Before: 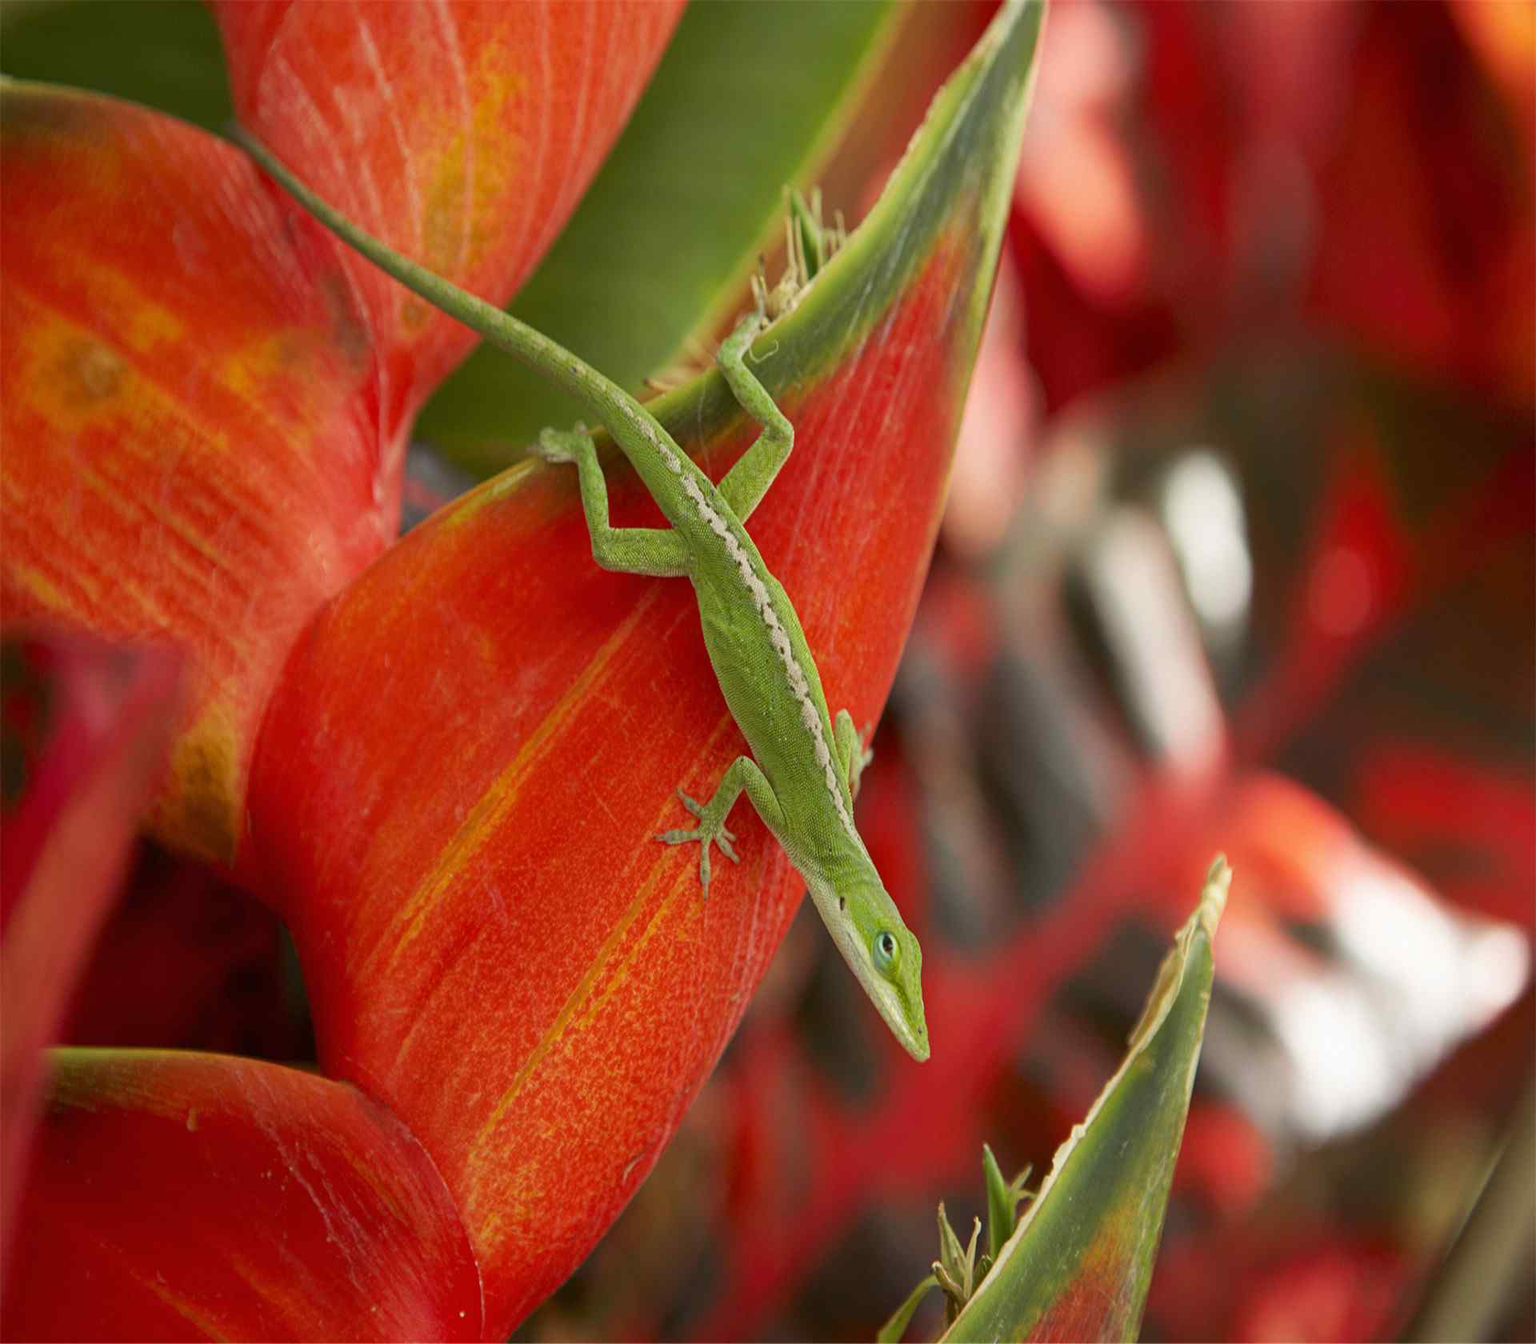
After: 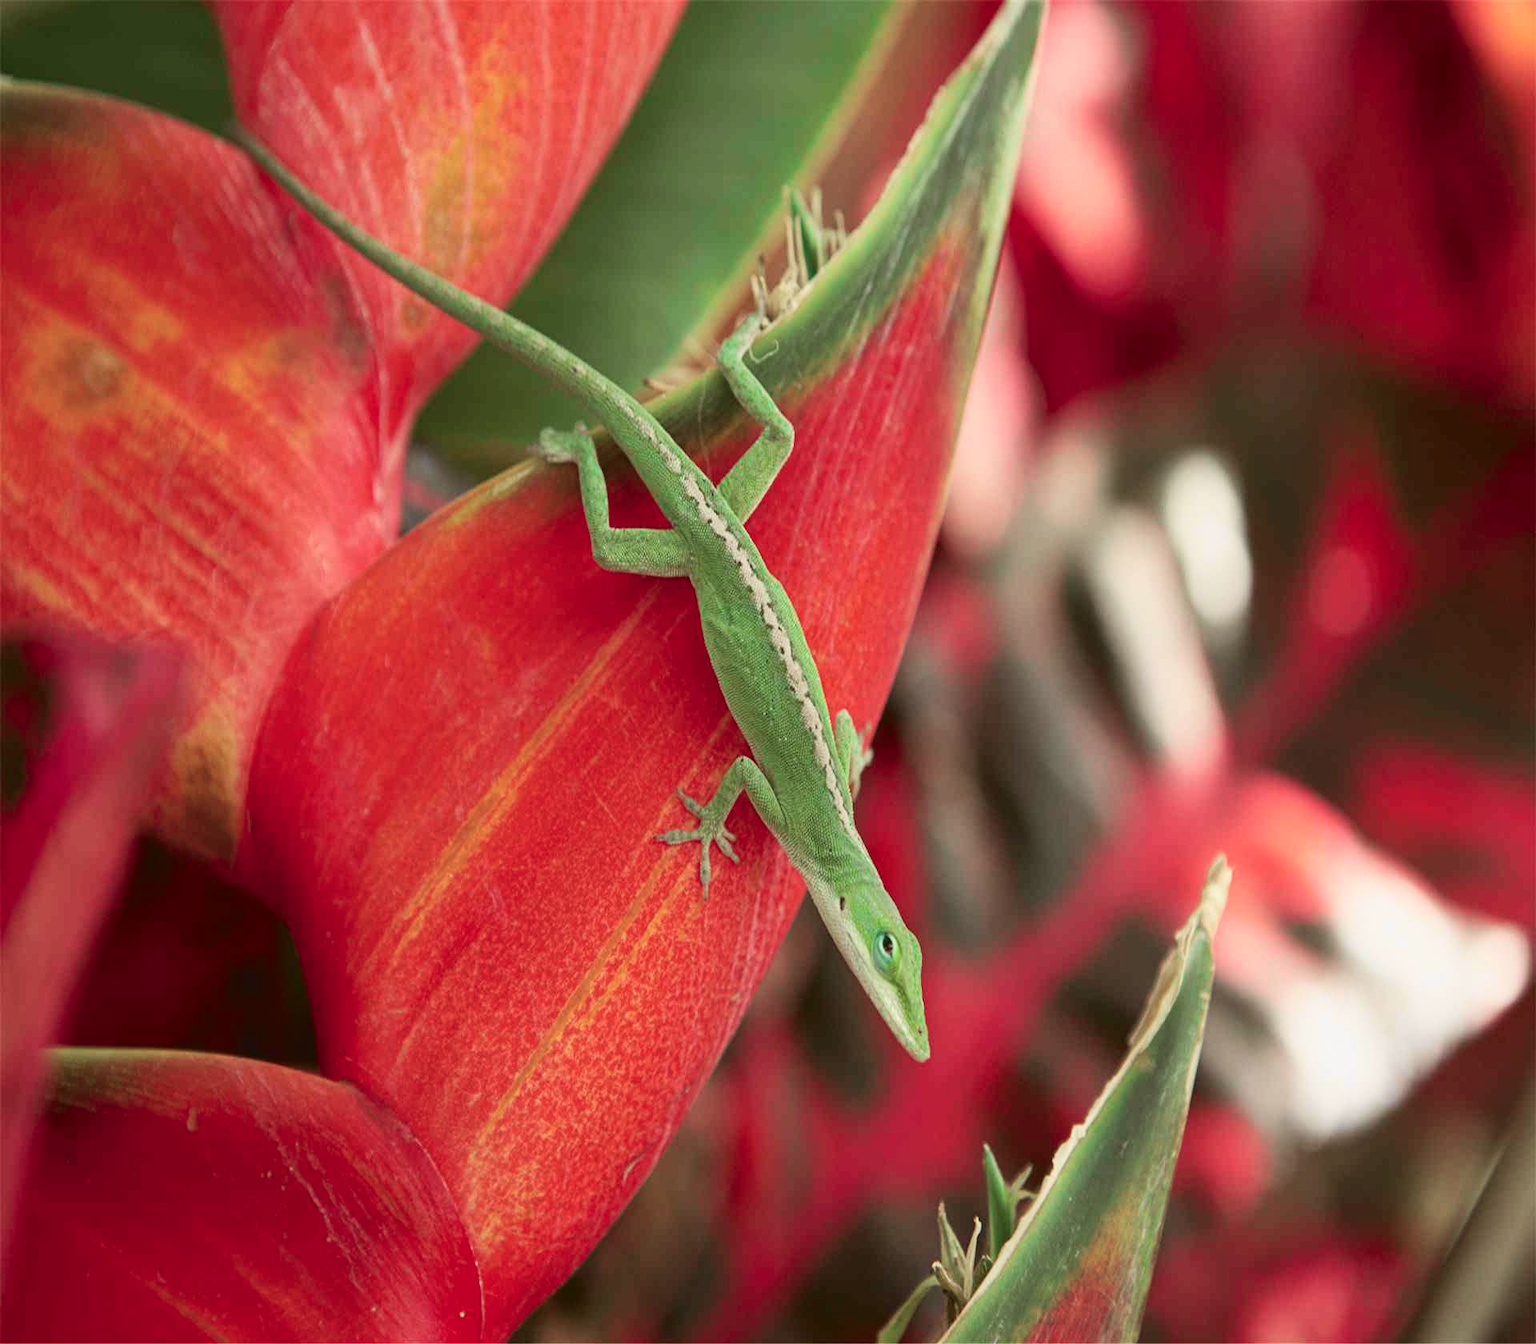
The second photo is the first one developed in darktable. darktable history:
tone curve: curves: ch0 [(0, 0.039) (0.104, 0.094) (0.285, 0.301) (0.689, 0.764) (0.89, 0.926) (0.994, 0.971)]; ch1 [(0, 0) (0.337, 0.249) (0.437, 0.411) (0.485, 0.487) (0.515, 0.514) (0.566, 0.563) (0.641, 0.655) (1, 1)]; ch2 [(0, 0) (0.314, 0.301) (0.421, 0.411) (0.502, 0.505) (0.528, 0.54) (0.557, 0.555) (0.612, 0.583) (0.722, 0.67) (1, 1)], color space Lab, independent channels, preserve colors none
